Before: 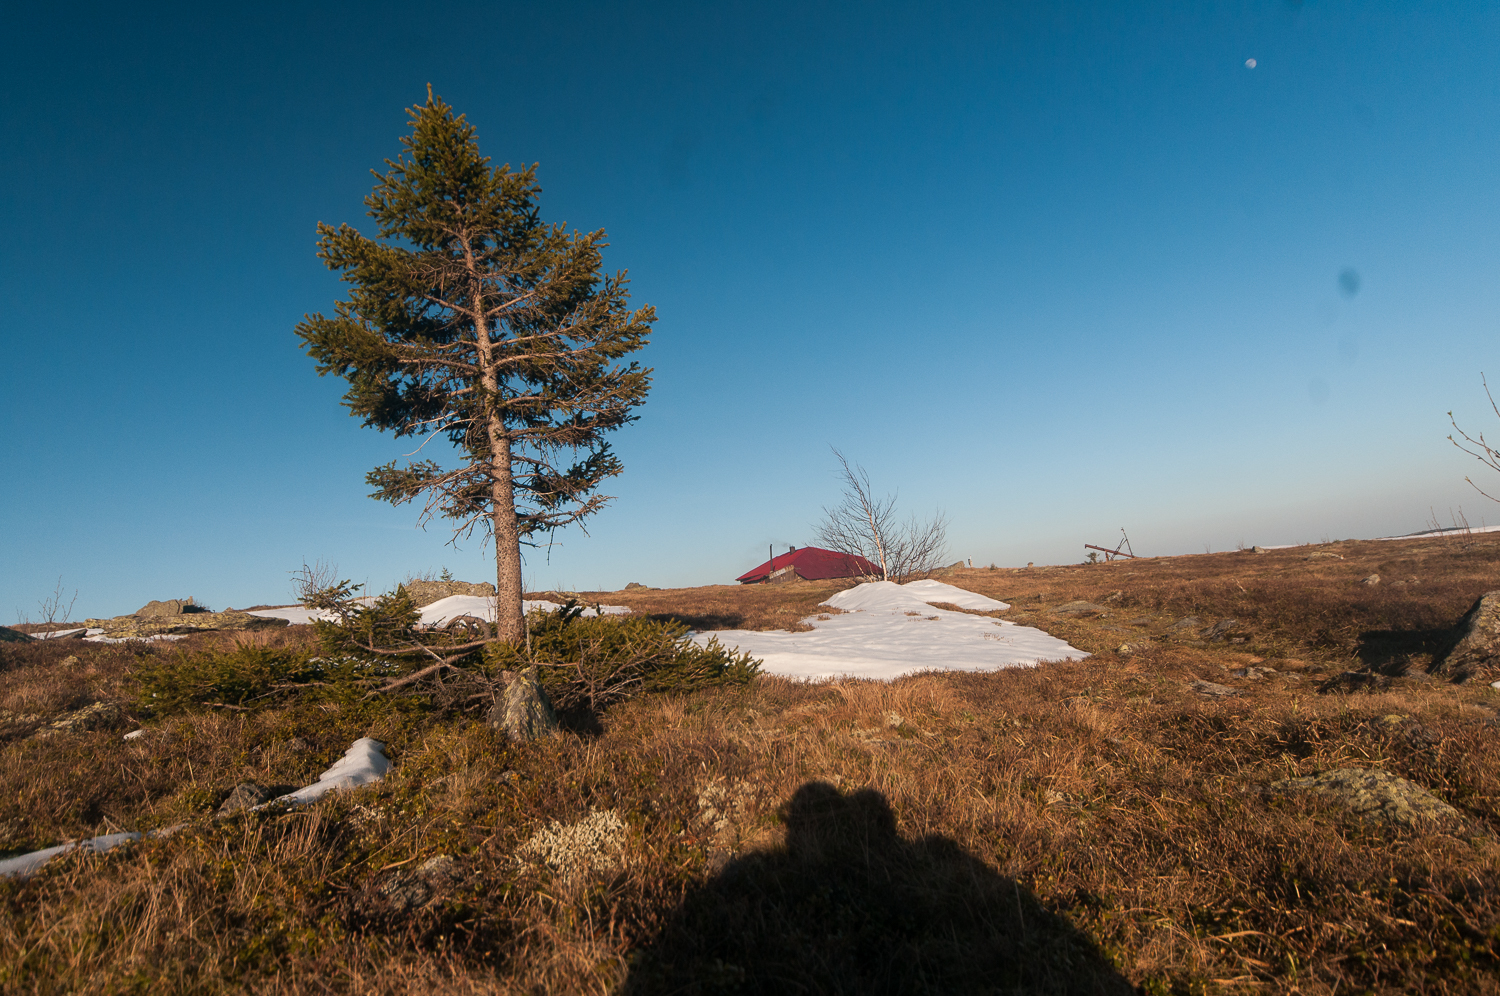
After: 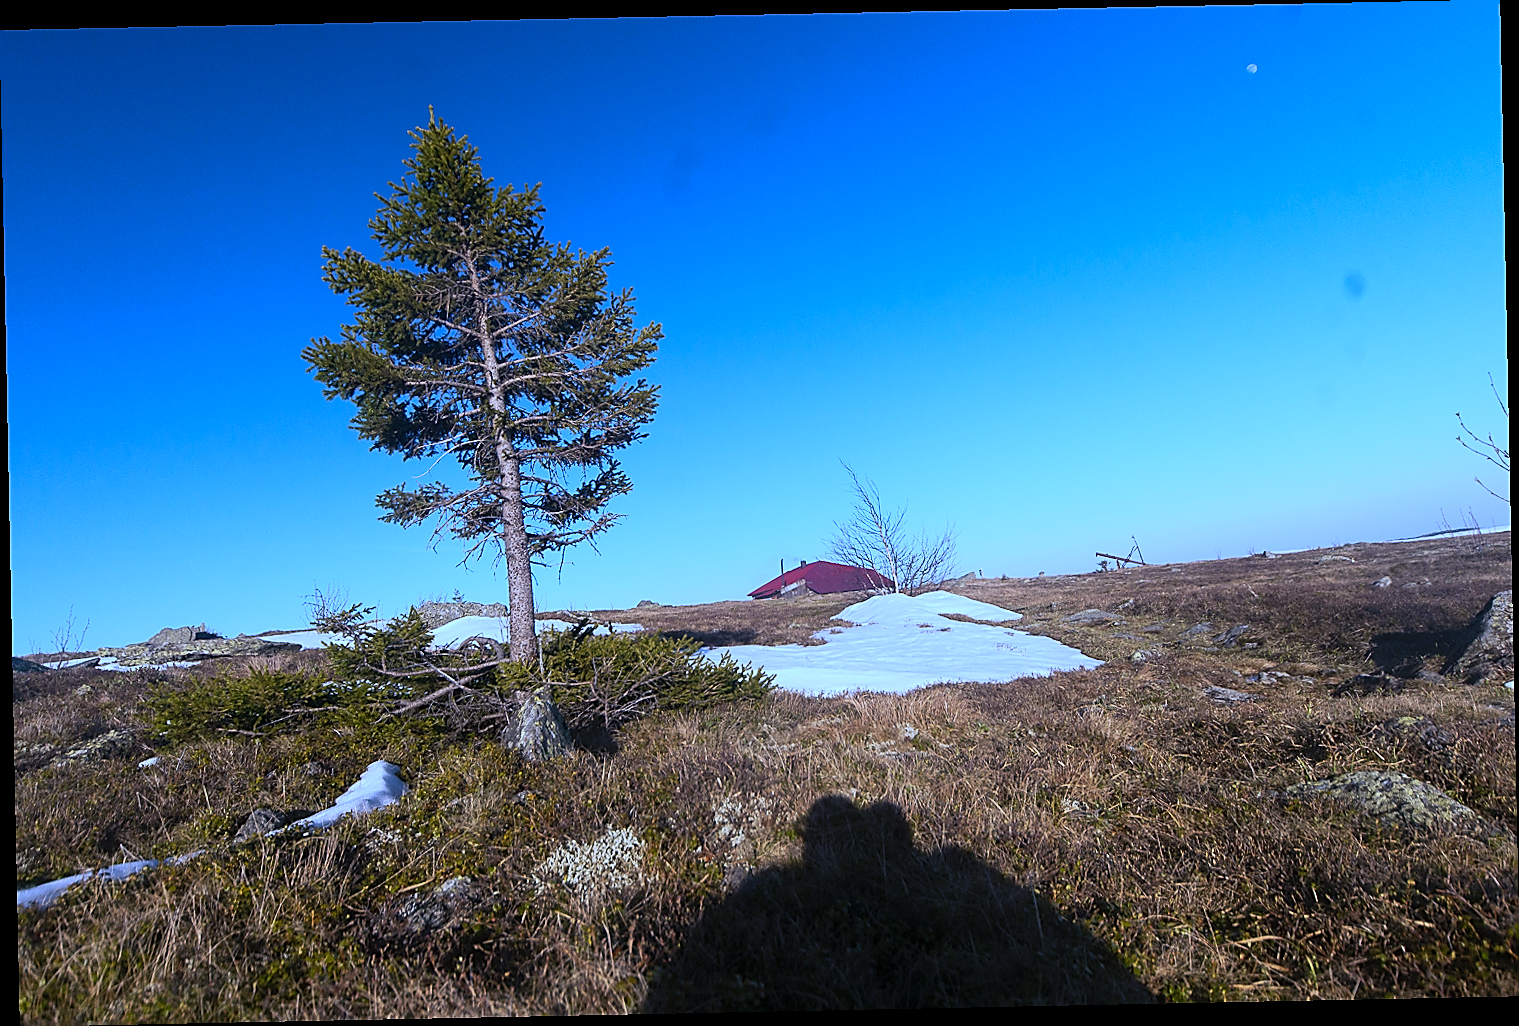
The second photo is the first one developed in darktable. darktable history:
rotate and perspective: rotation -1.17°, automatic cropping off
sharpen: radius 1.4, amount 1.25, threshold 0.7
white balance: red 0.766, blue 1.537
contrast brightness saturation: contrast 0.2, brightness 0.16, saturation 0.22
